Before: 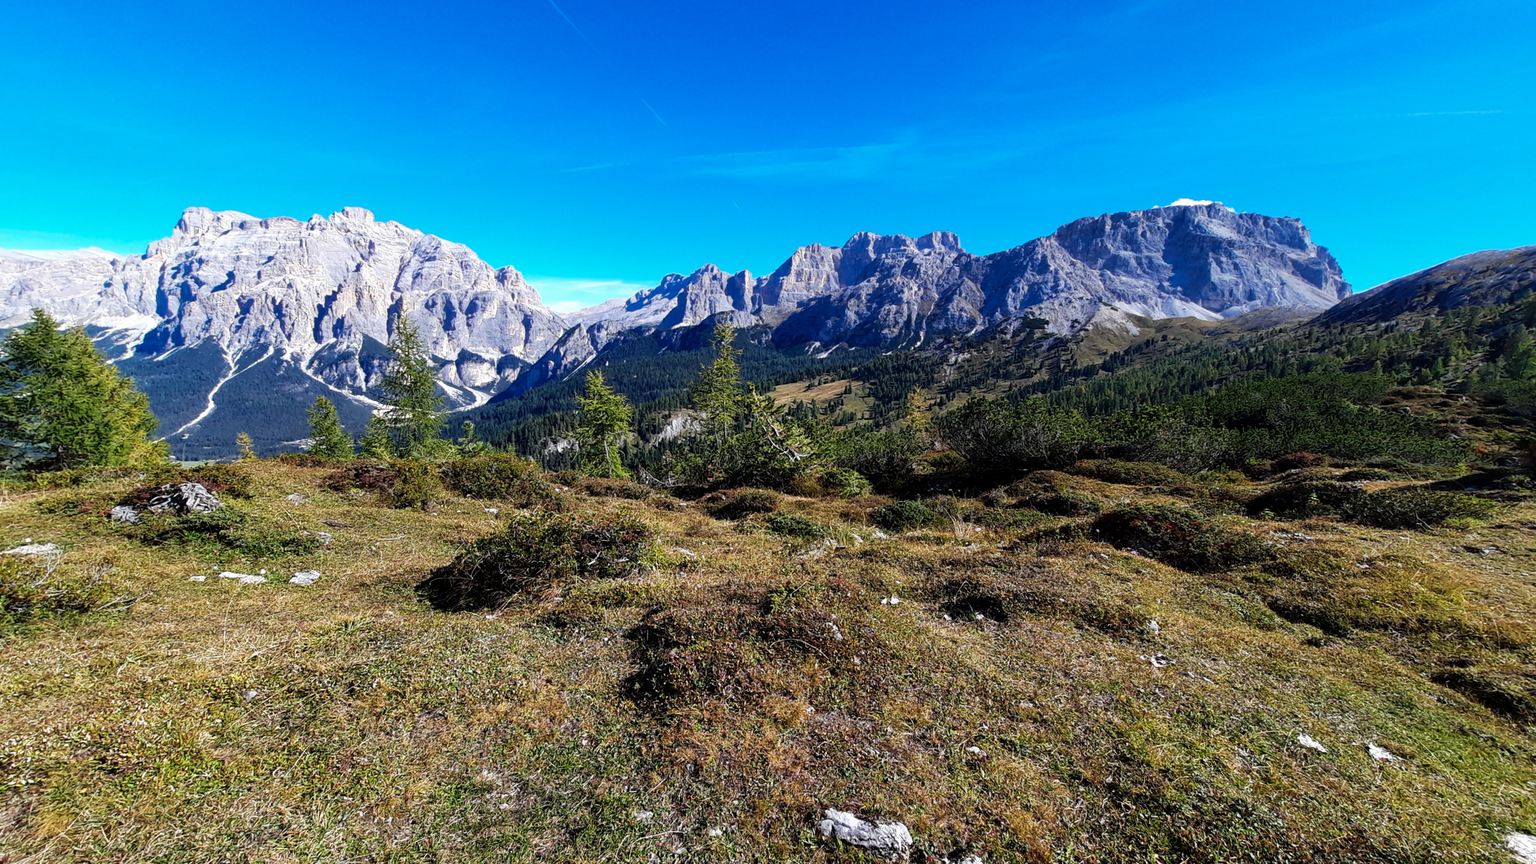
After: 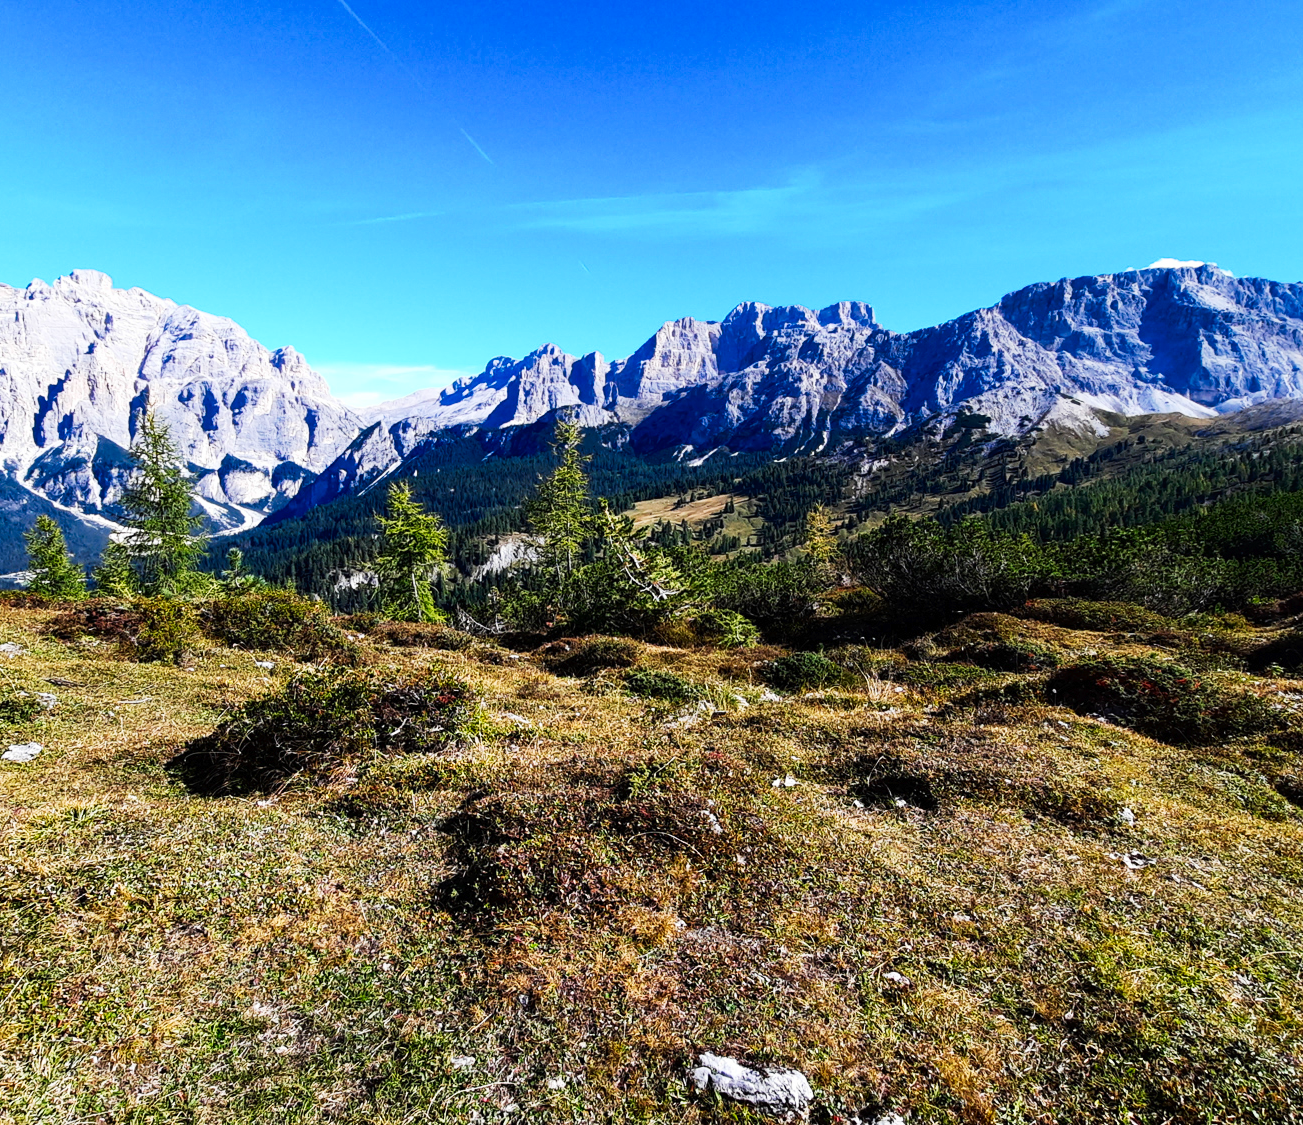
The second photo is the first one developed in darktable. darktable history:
contrast brightness saturation: contrast 0.151, brightness -0.01, saturation 0.1
crop and rotate: left 18.787%, right 16.052%
tone curve: curves: ch0 [(0, 0) (0.003, 0.01) (0.011, 0.015) (0.025, 0.023) (0.044, 0.038) (0.069, 0.058) (0.1, 0.093) (0.136, 0.134) (0.177, 0.176) (0.224, 0.221) (0.277, 0.282) (0.335, 0.36) (0.399, 0.438) (0.468, 0.54) (0.543, 0.632) (0.623, 0.724) (0.709, 0.814) (0.801, 0.885) (0.898, 0.947) (1, 1)], preserve colors none
